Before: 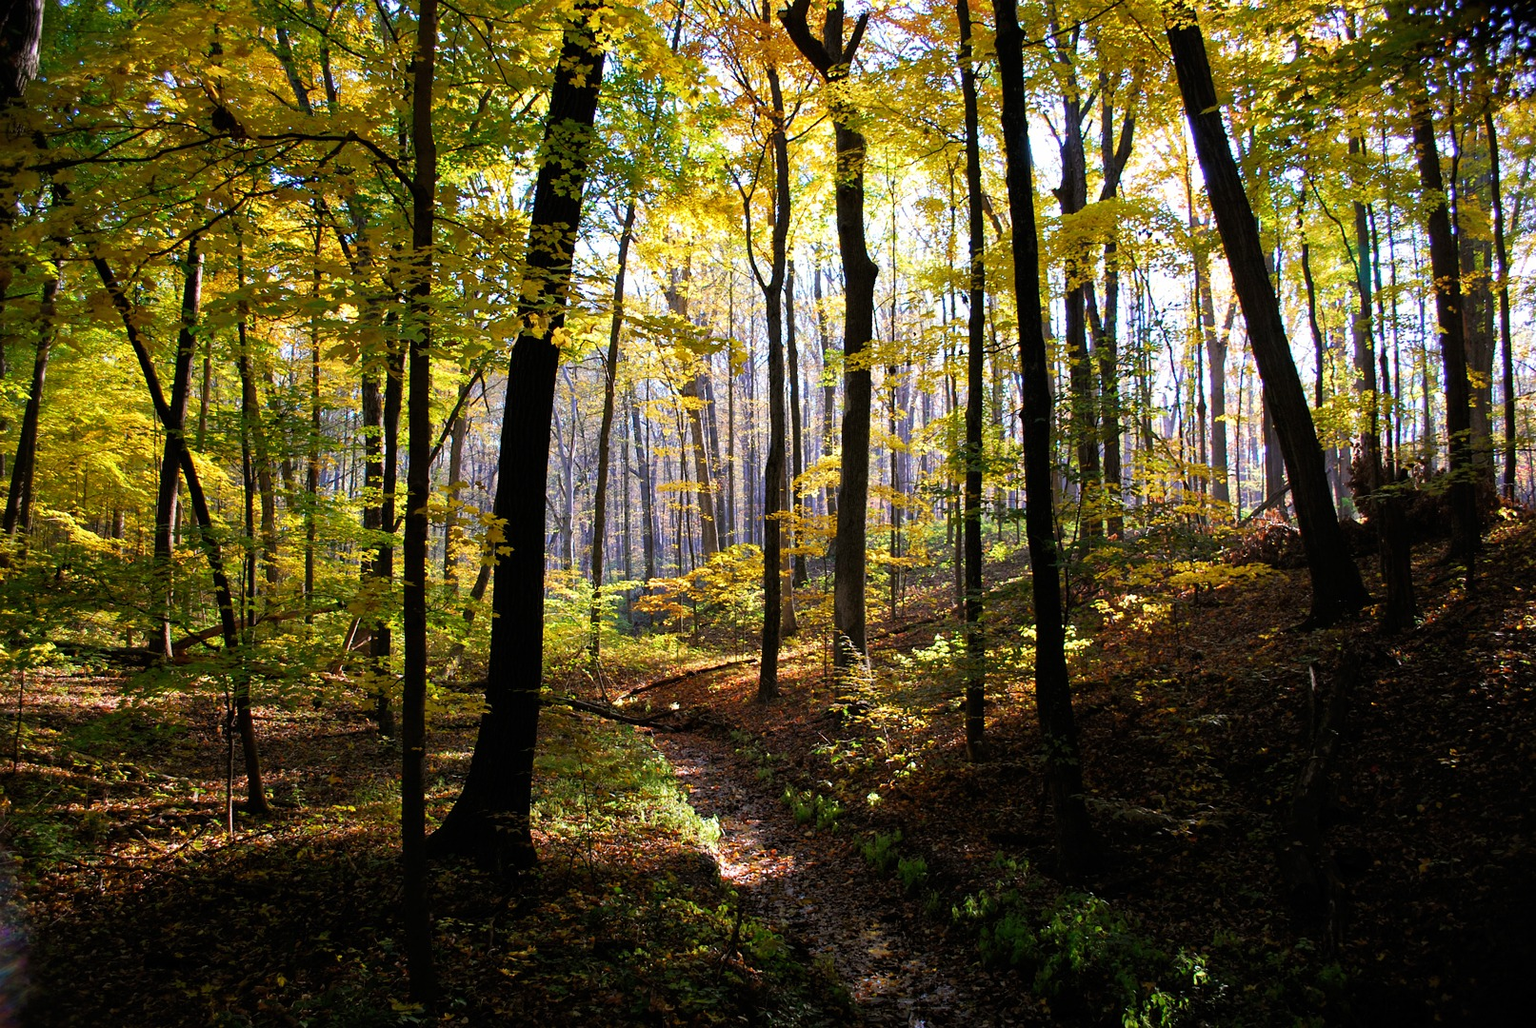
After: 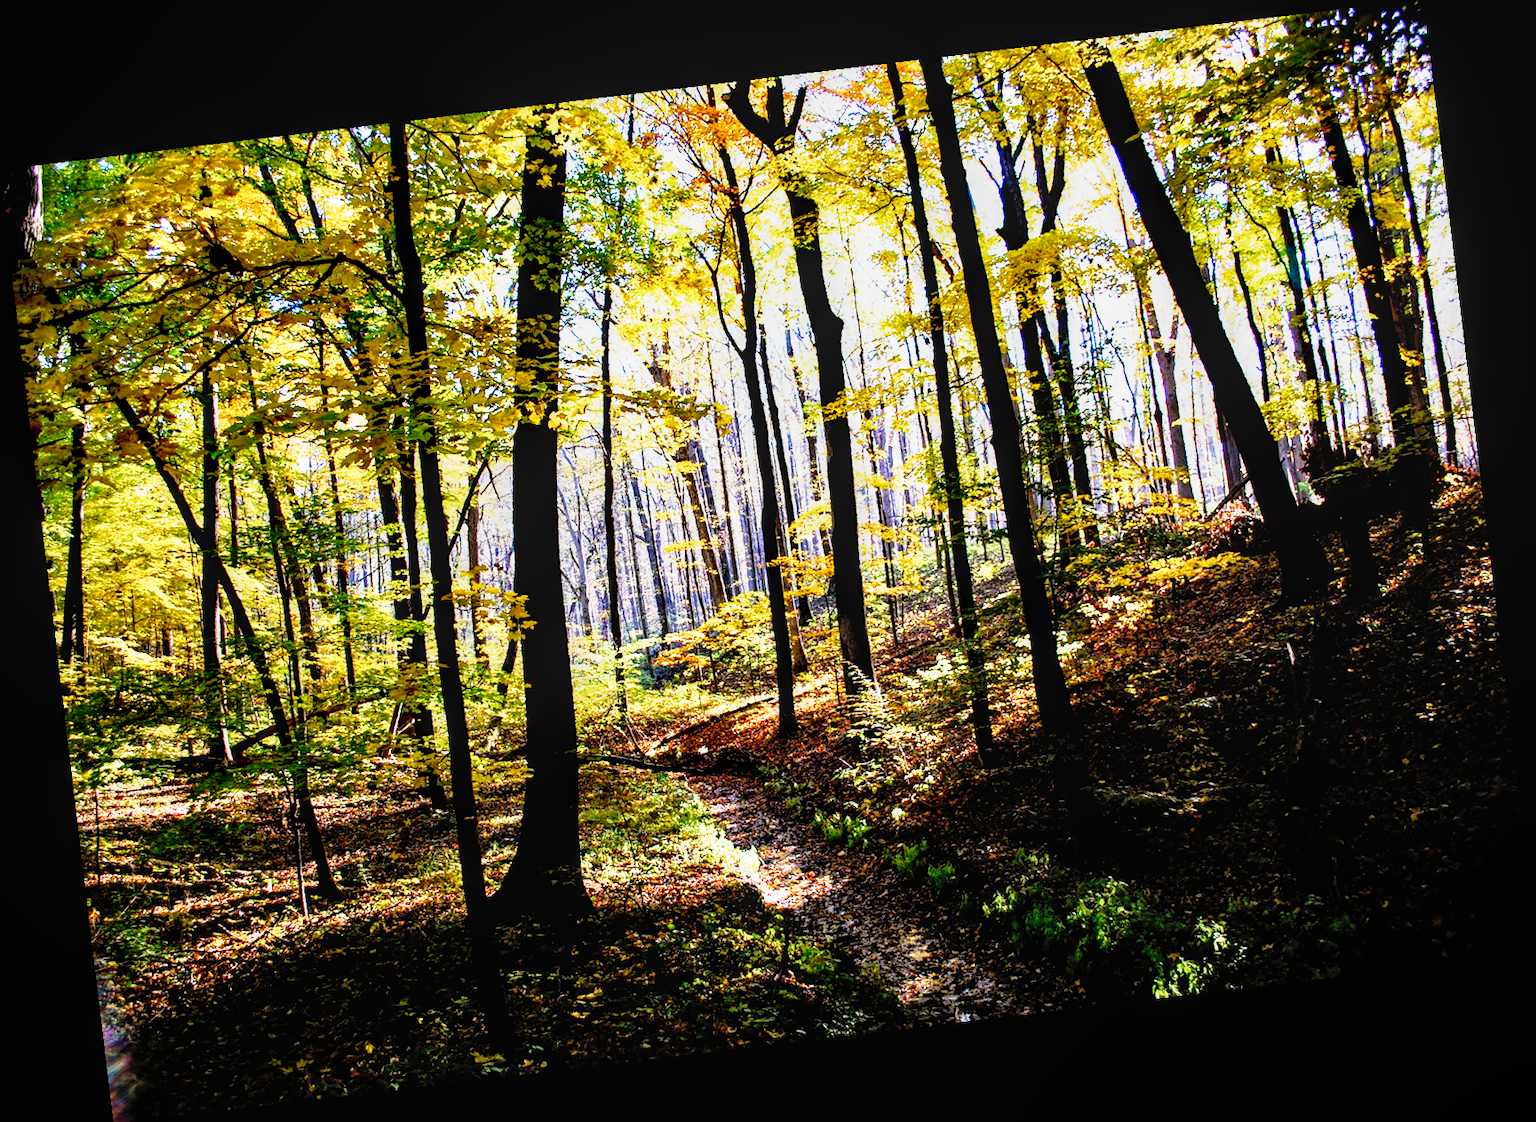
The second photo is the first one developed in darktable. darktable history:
rotate and perspective: rotation -6.83°, automatic cropping off
exposure: black level correction 0.001, compensate highlight preservation false
contrast equalizer: octaves 7, y [[0.6 ×6], [0.55 ×6], [0 ×6], [0 ×6], [0 ×6]]
base curve: curves: ch0 [(0, 0) (0.012, 0.01) (0.073, 0.168) (0.31, 0.711) (0.645, 0.957) (1, 1)], preserve colors none
local contrast: on, module defaults
